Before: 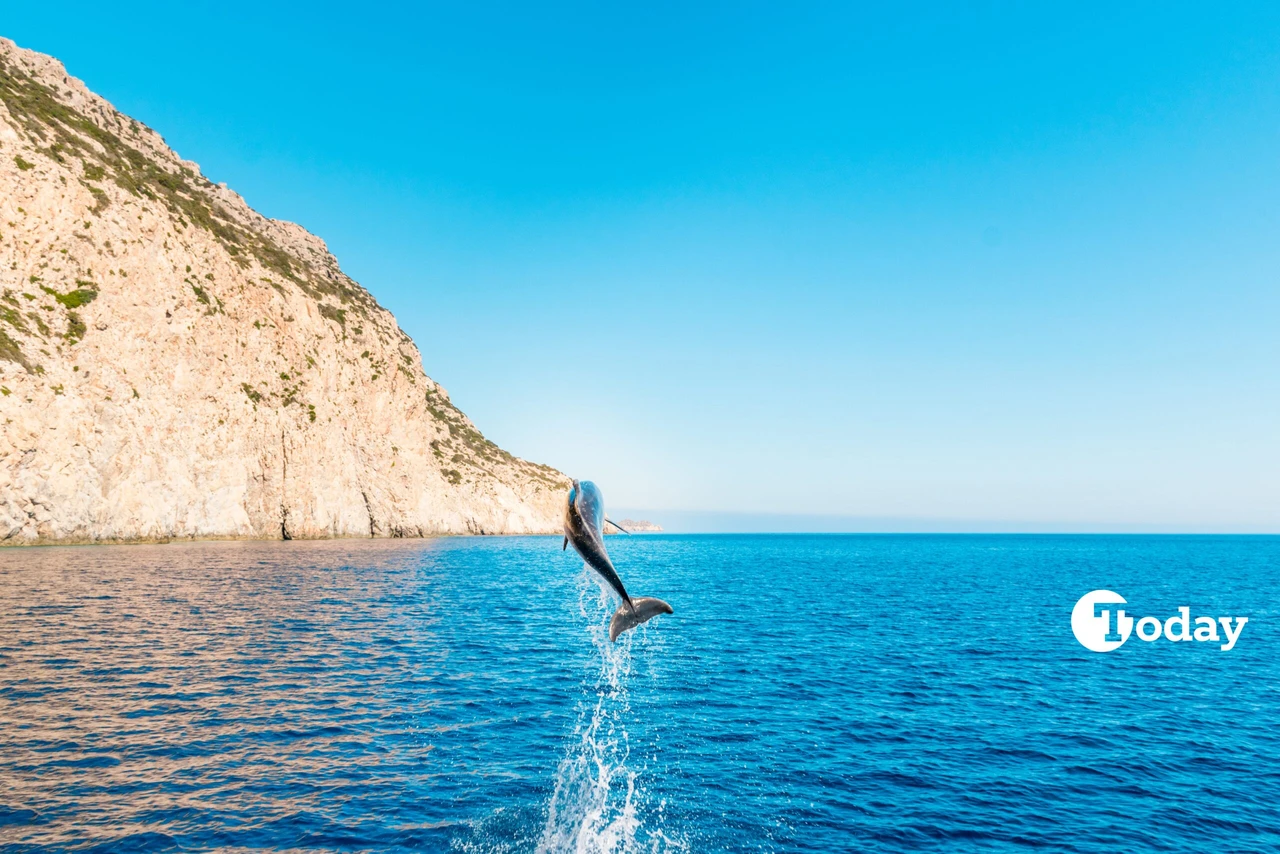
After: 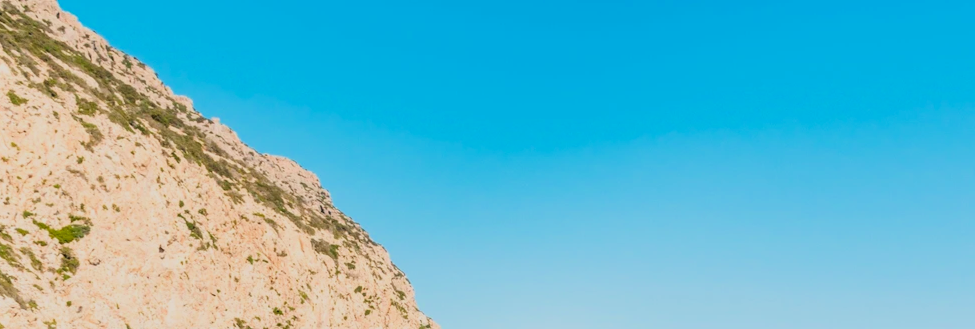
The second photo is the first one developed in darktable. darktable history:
crop: left 0.578%, top 7.639%, right 23.177%, bottom 53.814%
contrast brightness saturation: contrast 0.098, brightness 0.038, saturation 0.087
filmic rgb: black relative exposure -7.65 EV, white relative exposure 4.56 EV, hardness 3.61, color science v6 (2022)
